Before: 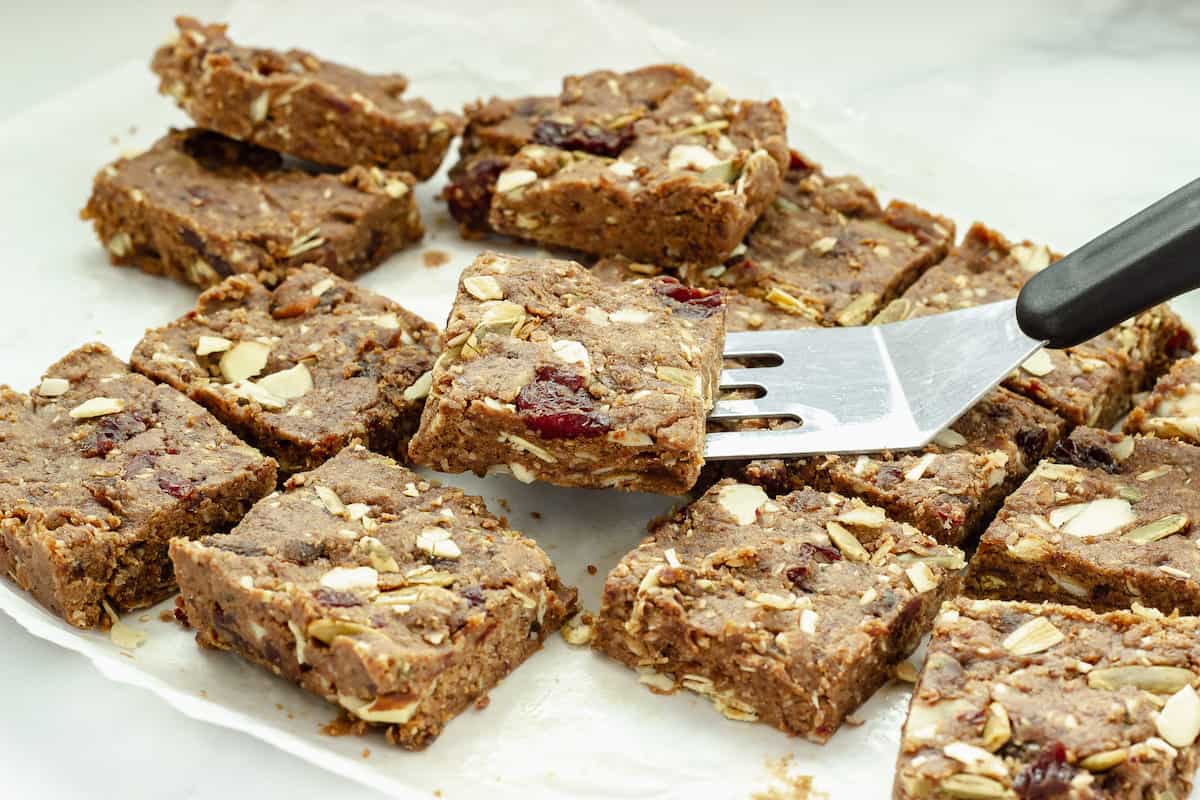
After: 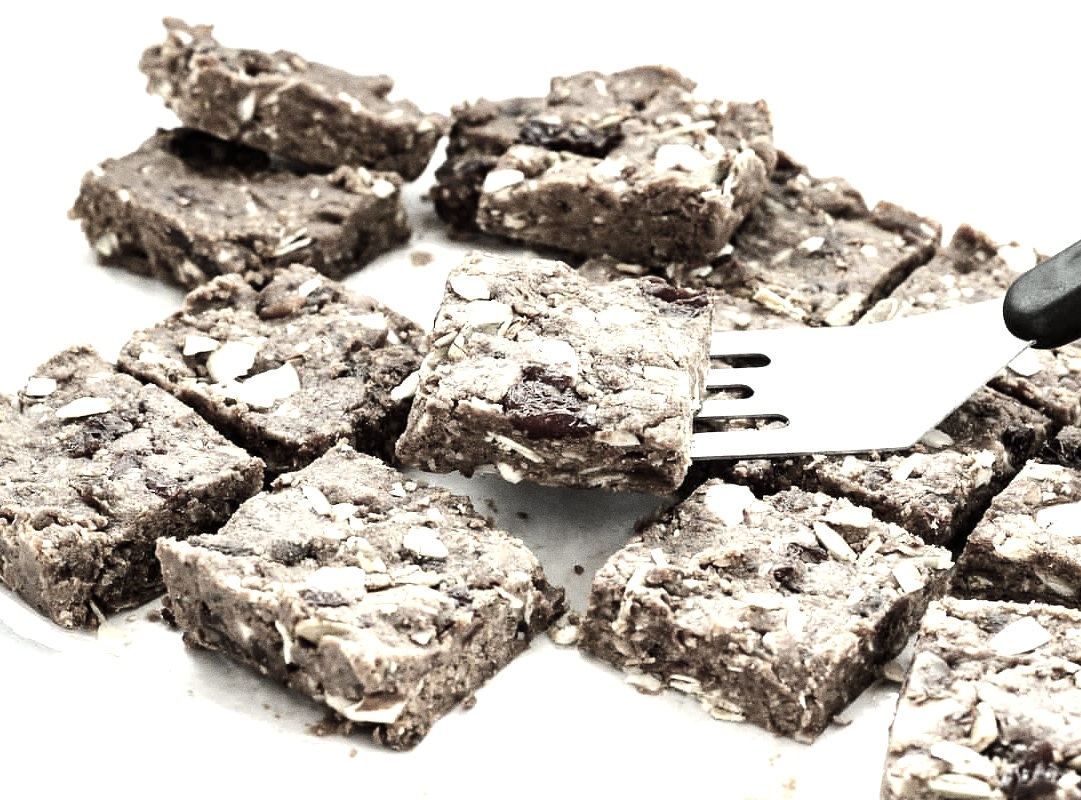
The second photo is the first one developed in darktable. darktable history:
color zones: curves: ch1 [(0, 0.153) (0.143, 0.15) (0.286, 0.151) (0.429, 0.152) (0.571, 0.152) (0.714, 0.151) (0.857, 0.151) (1, 0.153)]
crop and rotate: left 1.088%, right 8.807%
grain: coarseness 0.09 ISO
tone equalizer: -8 EV -1.08 EV, -7 EV -1.01 EV, -6 EV -0.867 EV, -5 EV -0.578 EV, -3 EV 0.578 EV, -2 EV 0.867 EV, -1 EV 1.01 EV, +0 EV 1.08 EV, edges refinement/feathering 500, mask exposure compensation -1.57 EV, preserve details no
